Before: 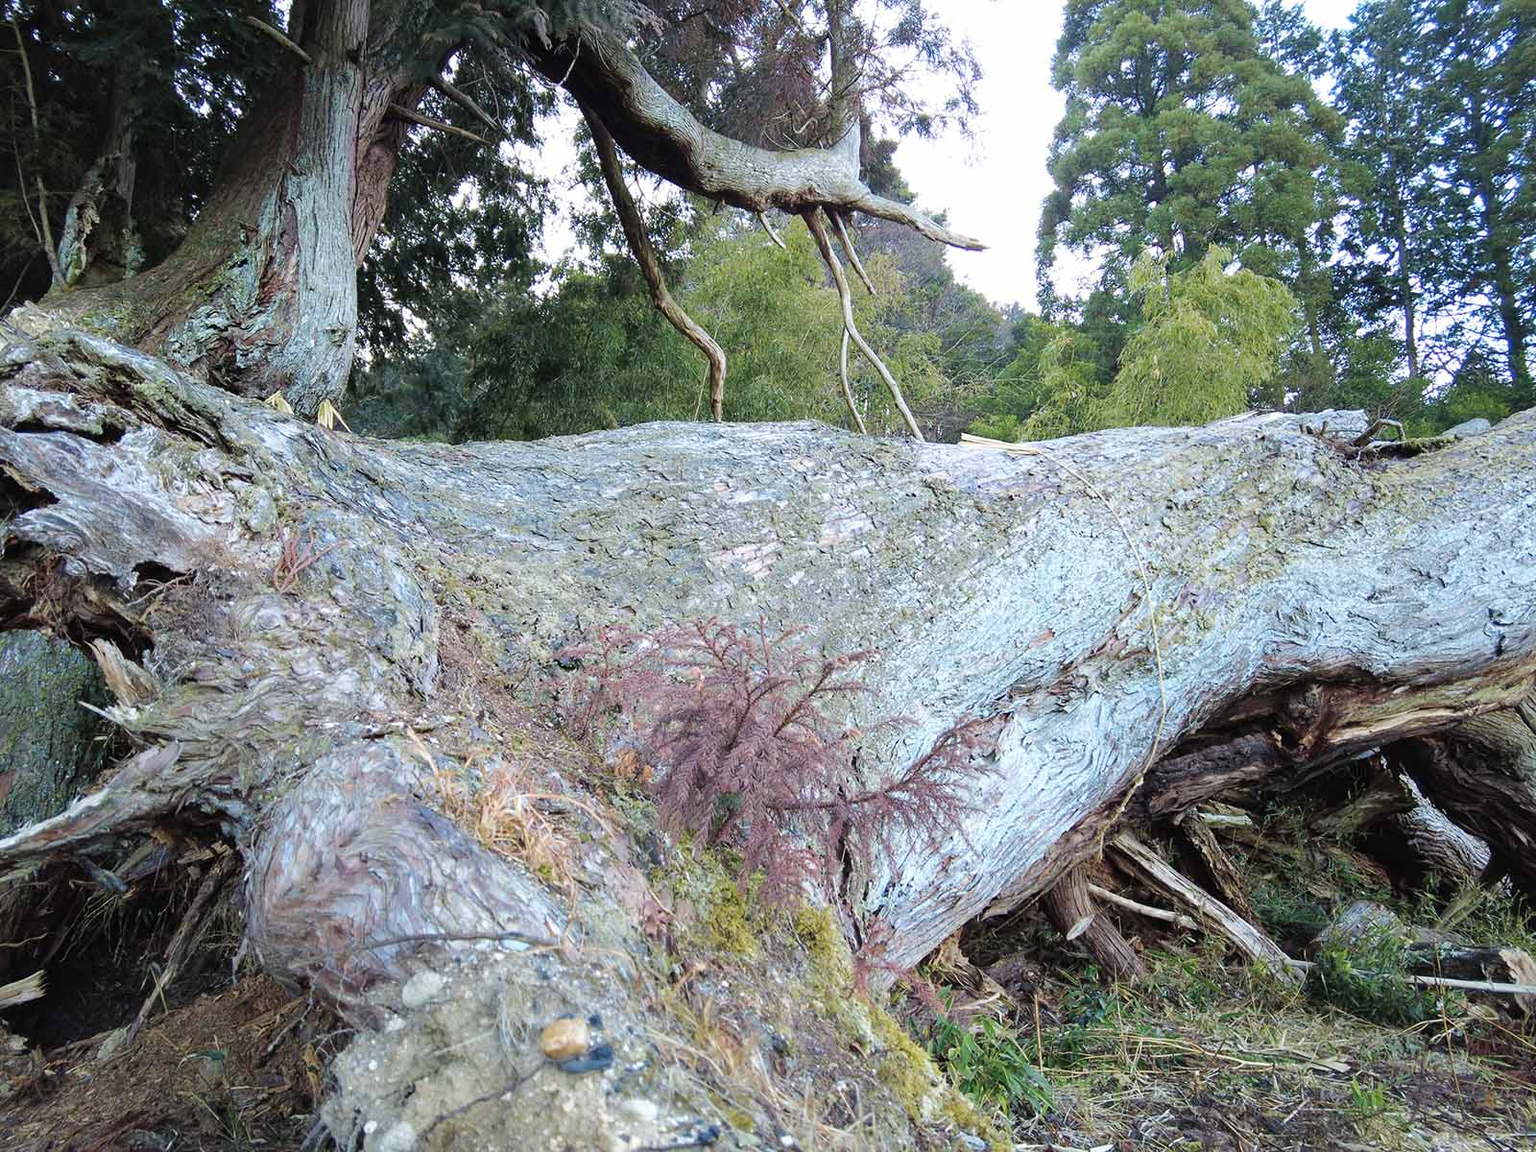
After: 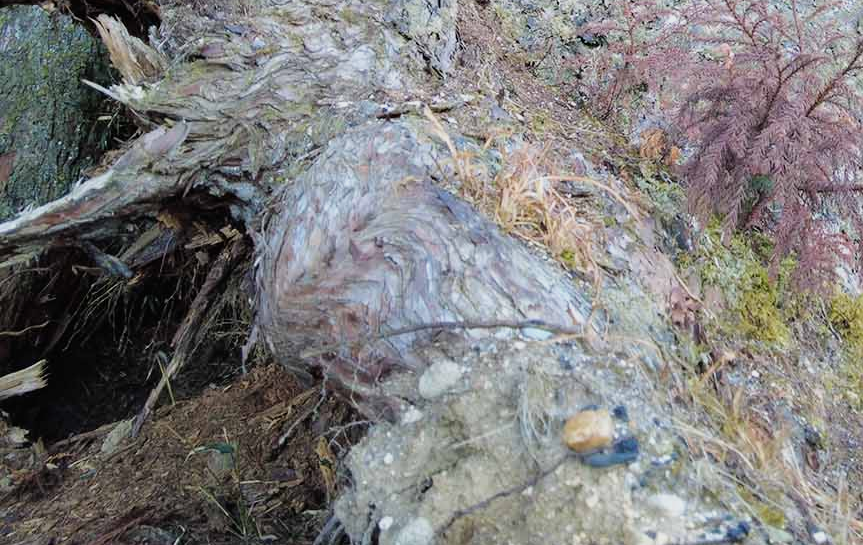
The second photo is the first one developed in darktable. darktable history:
filmic rgb: black relative exposure -11.36 EV, white relative exposure 3.24 EV, hardness 6.81
crop and rotate: top 54.276%, right 46.003%, bottom 0.224%
